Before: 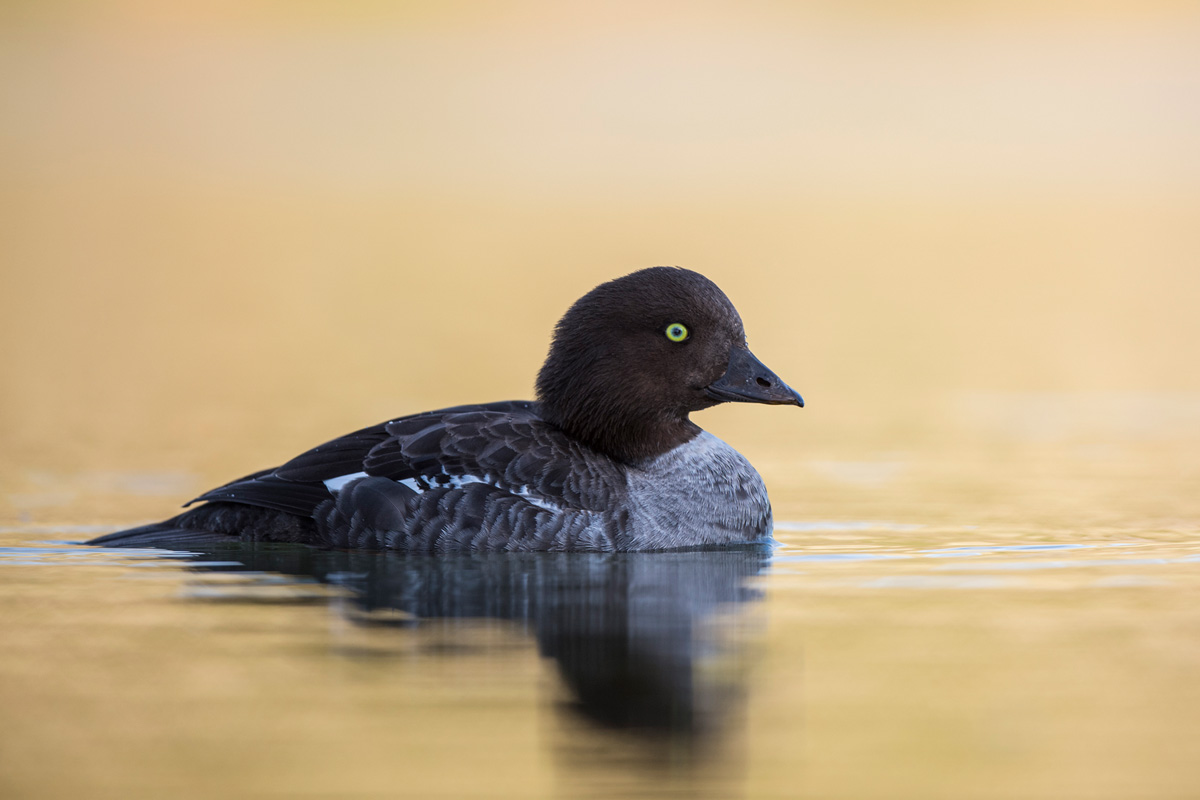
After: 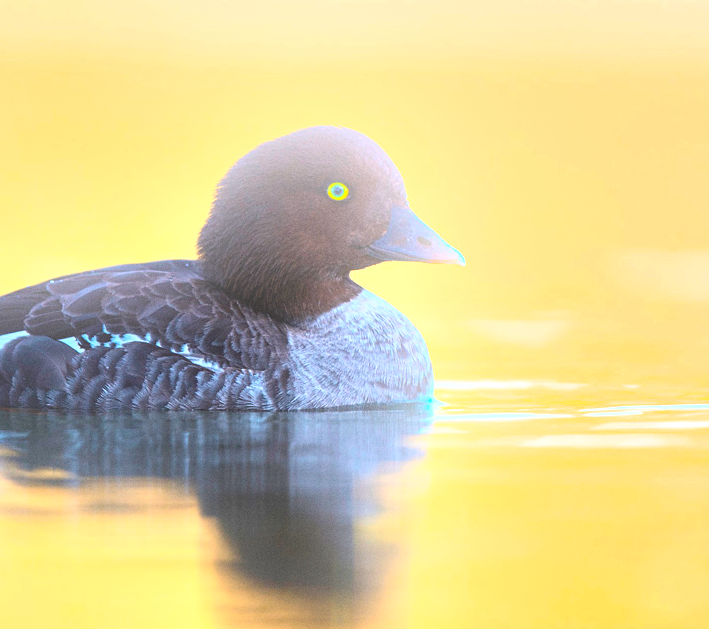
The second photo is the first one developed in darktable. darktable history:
sharpen: amount 0.2
color balance rgb: linear chroma grading › global chroma 15%, perceptual saturation grading › global saturation 30%
contrast brightness saturation: contrast 0.2, brightness 0.16, saturation 0.22
grain: coarseness 0.09 ISO, strength 16.61%
bloom: threshold 82.5%, strength 16.25%
color zones: curves: ch0 [(0.018, 0.548) (0.197, 0.654) (0.425, 0.447) (0.605, 0.658) (0.732, 0.579)]; ch1 [(0.105, 0.531) (0.224, 0.531) (0.386, 0.39) (0.618, 0.456) (0.732, 0.456) (0.956, 0.421)]; ch2 [(0.039, 0.583) (0.215, 0.465) (0.399, 0.544) (0.465, 0.548) (0.614, 0.447) (0.724, 0.43) (0.882, 0.623) (0.956, 0.632)]
crop and rotate: left 28.256%, top 17.734%, right 12.656%, bottom 3.573%
